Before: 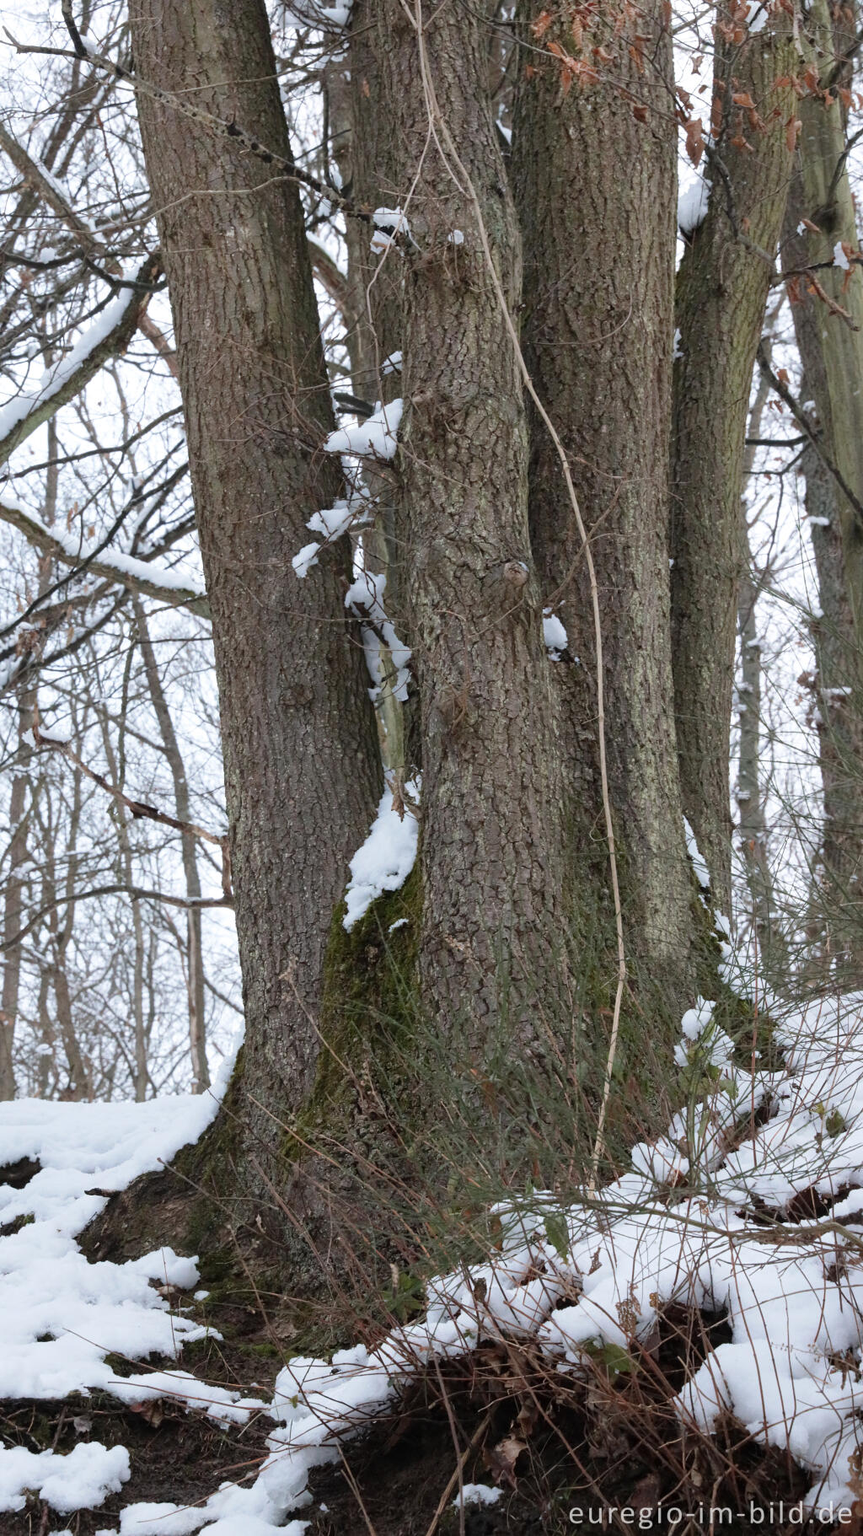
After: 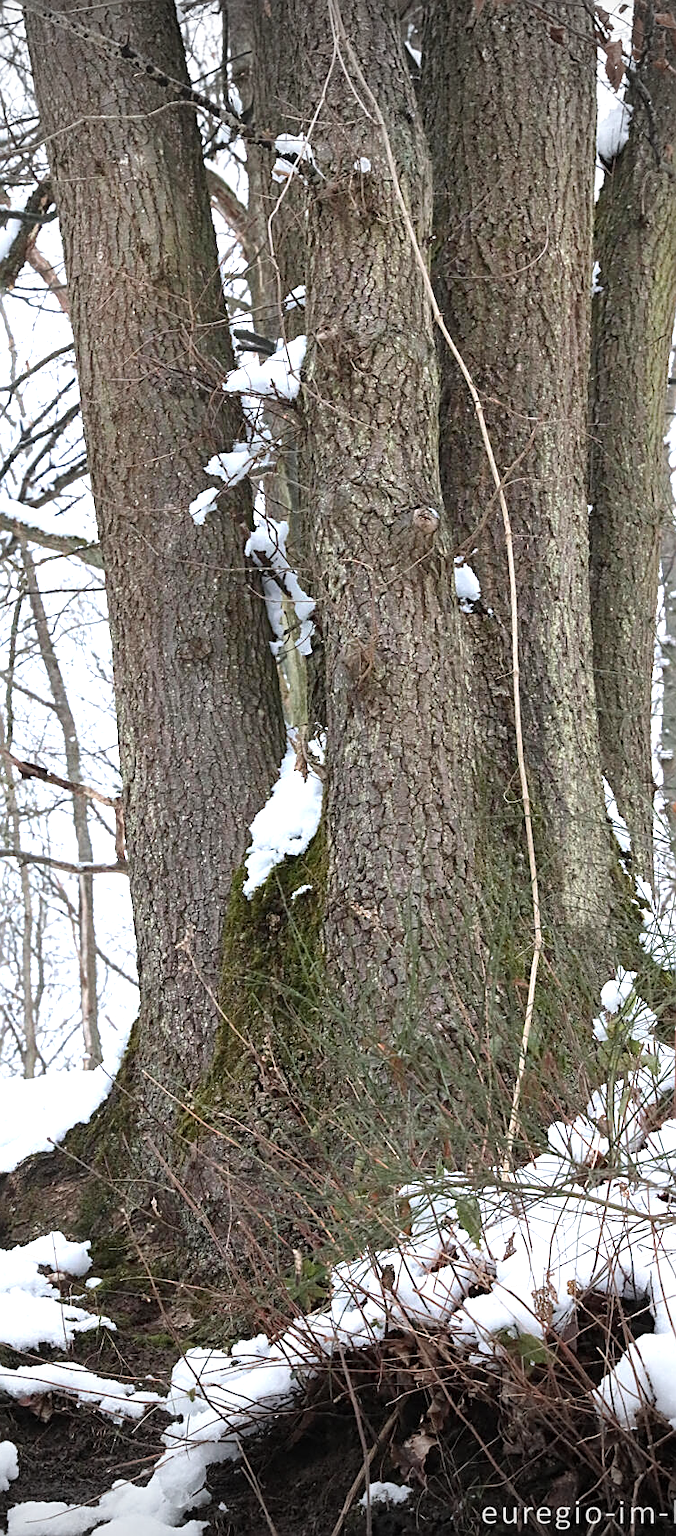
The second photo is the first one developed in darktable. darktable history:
sharpen: amount 0.595
exposure: exposure 0.812 EV, compensate exposure bias true, compensate highlight preservation false
crop and rotate: left 13.135%, top 5.299%, right 12.571%
vignetting: fall-off start 99.21%, width/height ratio 1.303, unbound false
